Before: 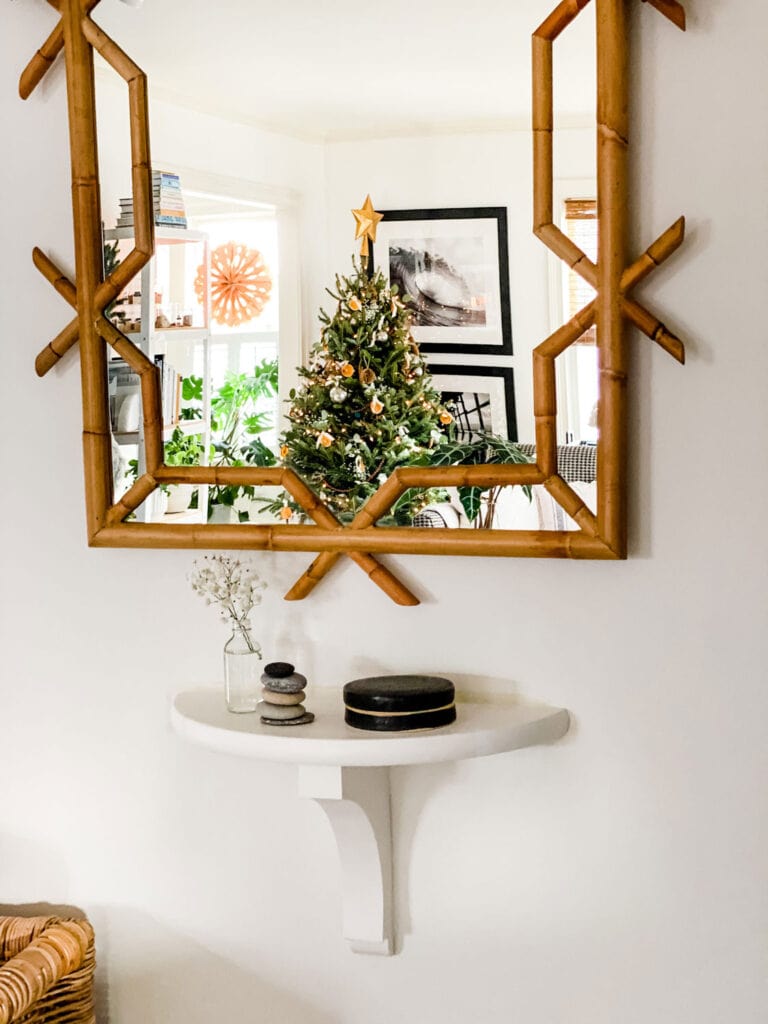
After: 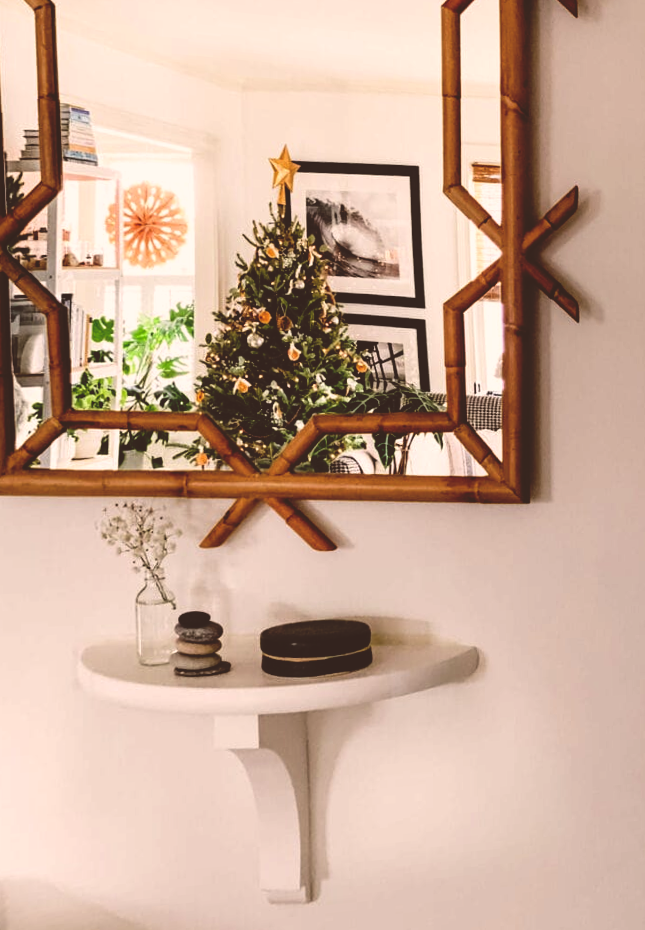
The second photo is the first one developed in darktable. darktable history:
base curve: curves: ch0 [(0, 0.02) (0.083, 0.036) (1, 1)], preserve colors none
crop and rotate: left 14.584%
rotate and perspective: rotation -0.013°, lens shift (vertical) -0.027, lens shift (horizontal) 0.178, crop left 0.016, crop right 0.989, crop top 0.082, crop bottom 0.918
color correction: highlights a* 10.21, highlights b* 9.79, shadows a* 8.61, shadows b* 7.88, saturation 0.8
